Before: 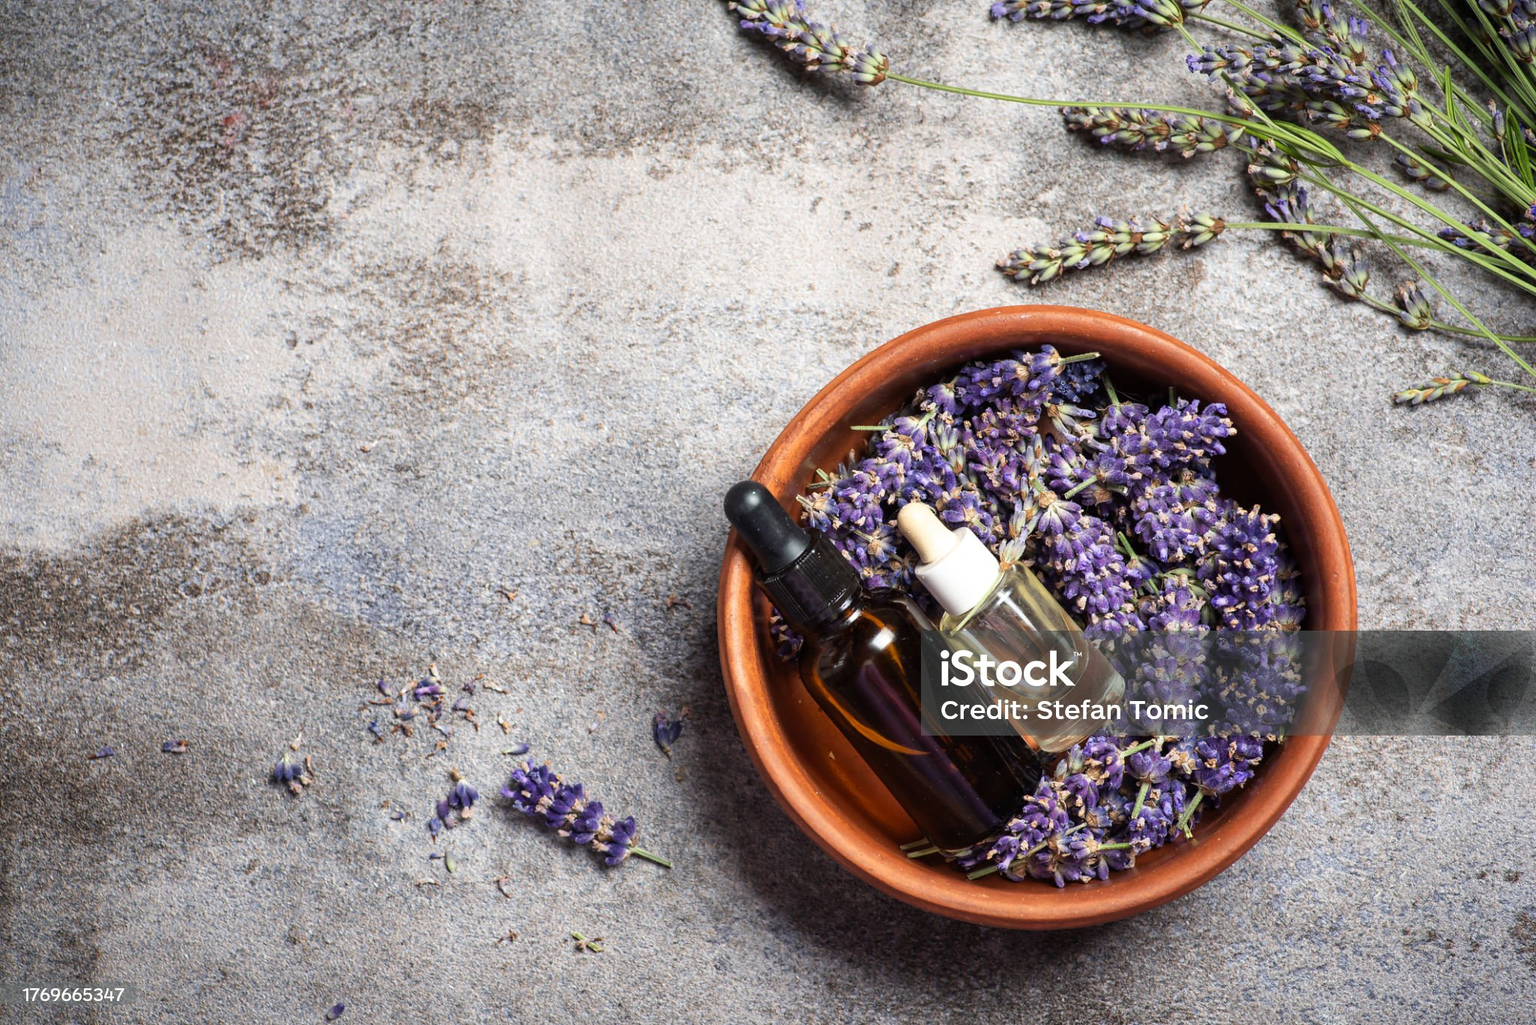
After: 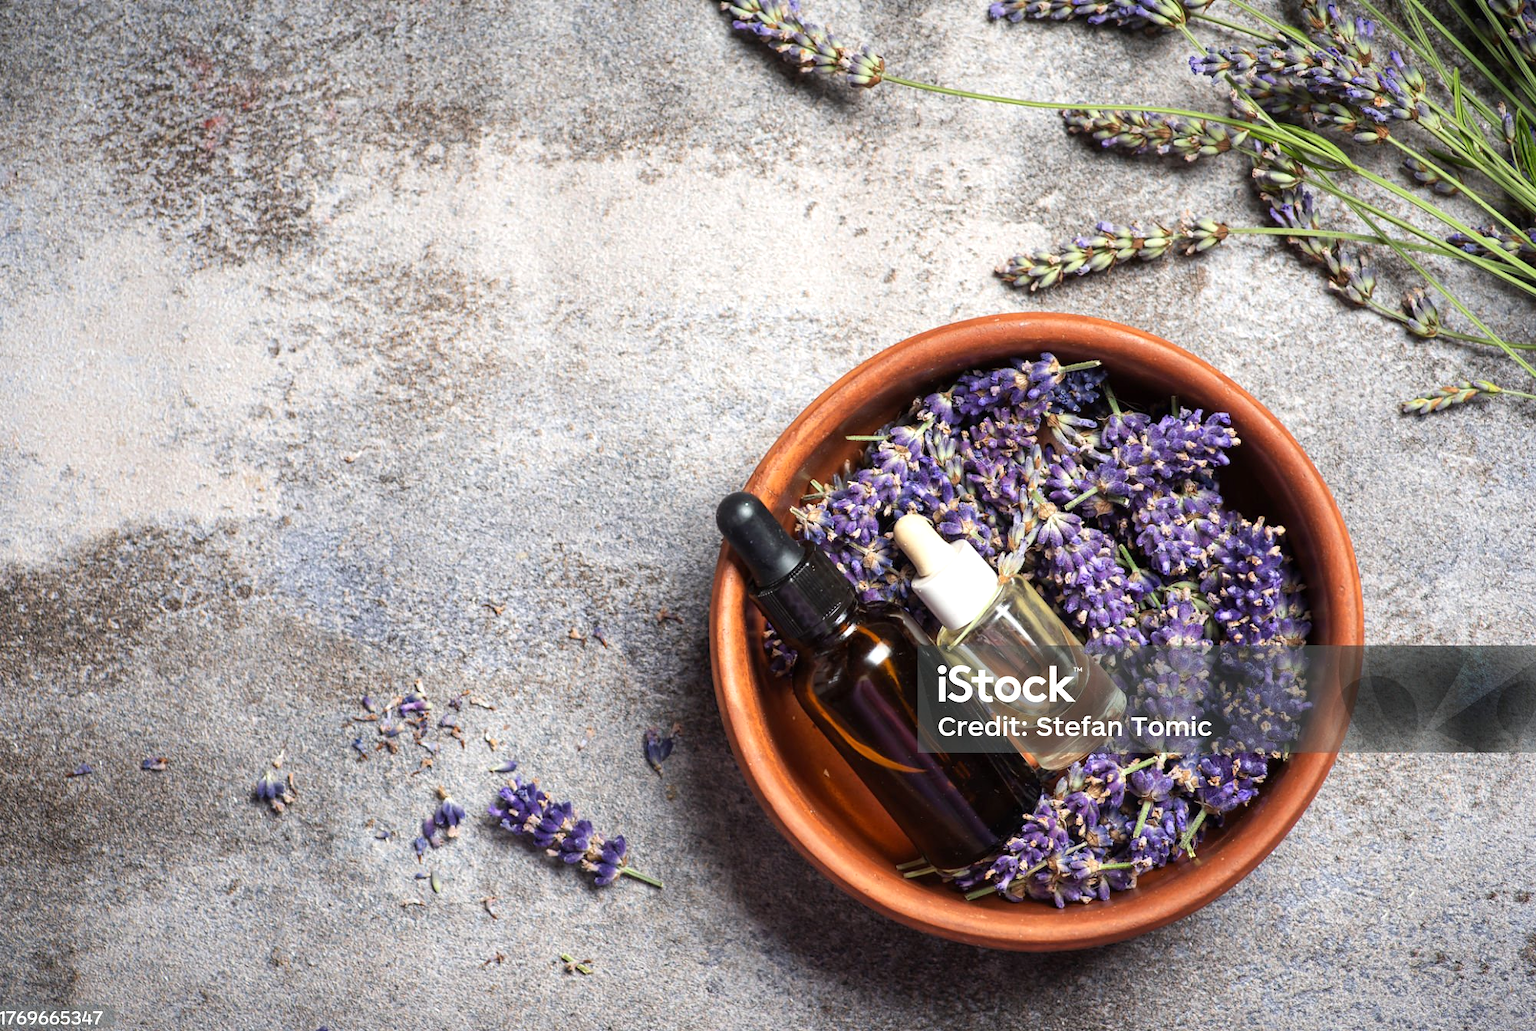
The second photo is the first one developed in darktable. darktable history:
crop and rotate: left 1.58%, right 0.653%, bottom 1.605%
exposure: exposure 0.201 EV, compensate highlight preservation false
